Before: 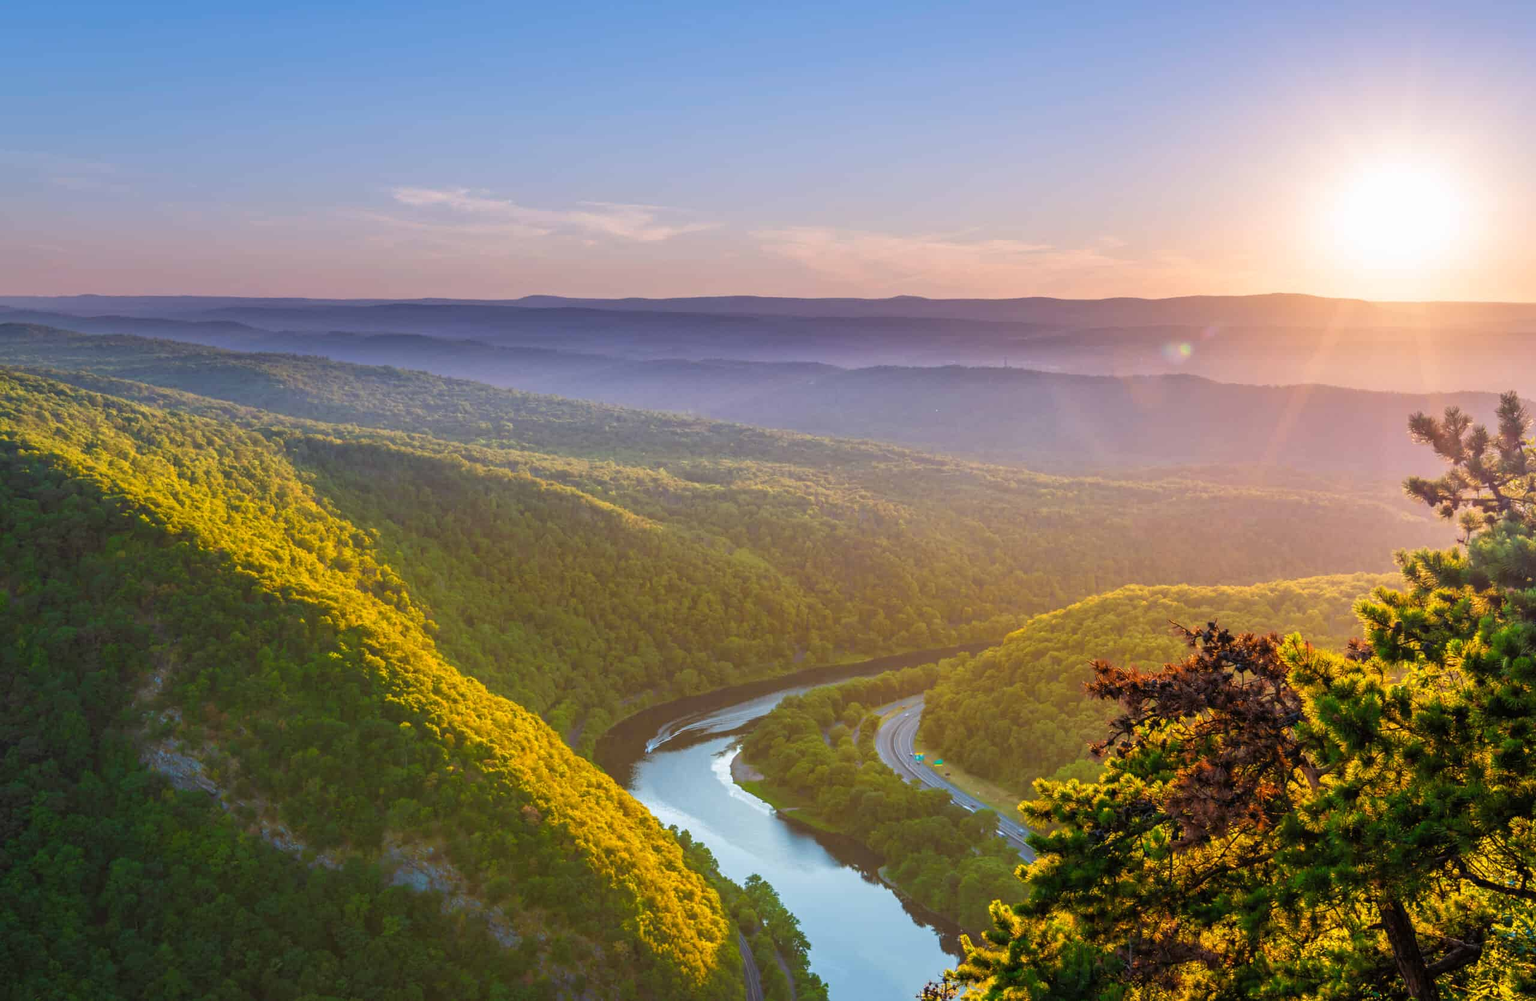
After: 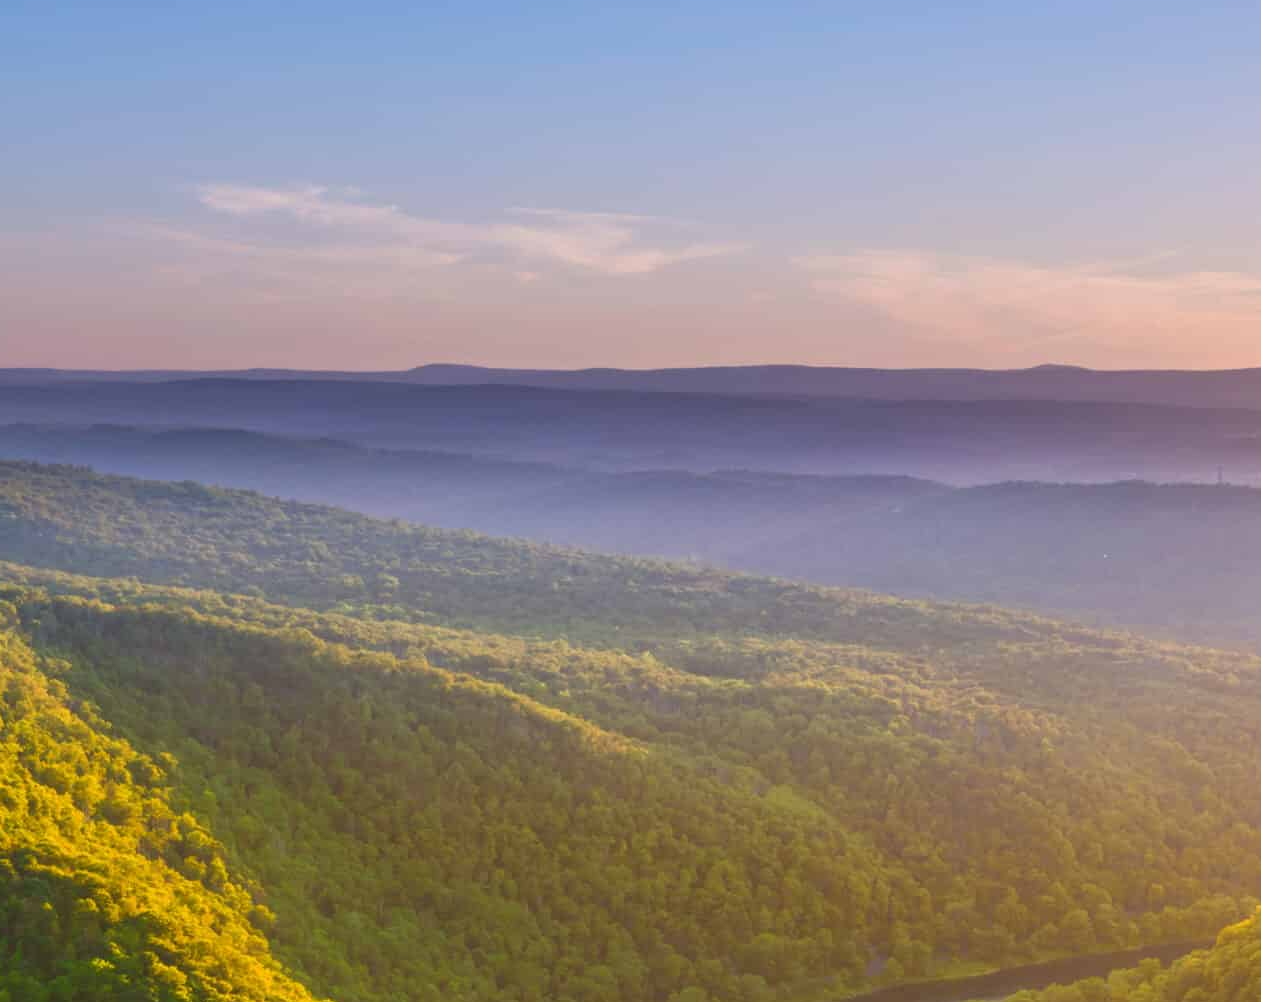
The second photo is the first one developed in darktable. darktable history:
crop: left 17.835%, top 7.675%, right 32.881%, bottom 32.213%
exposure: compensate exposure bias true, compensate highlight preservation false
